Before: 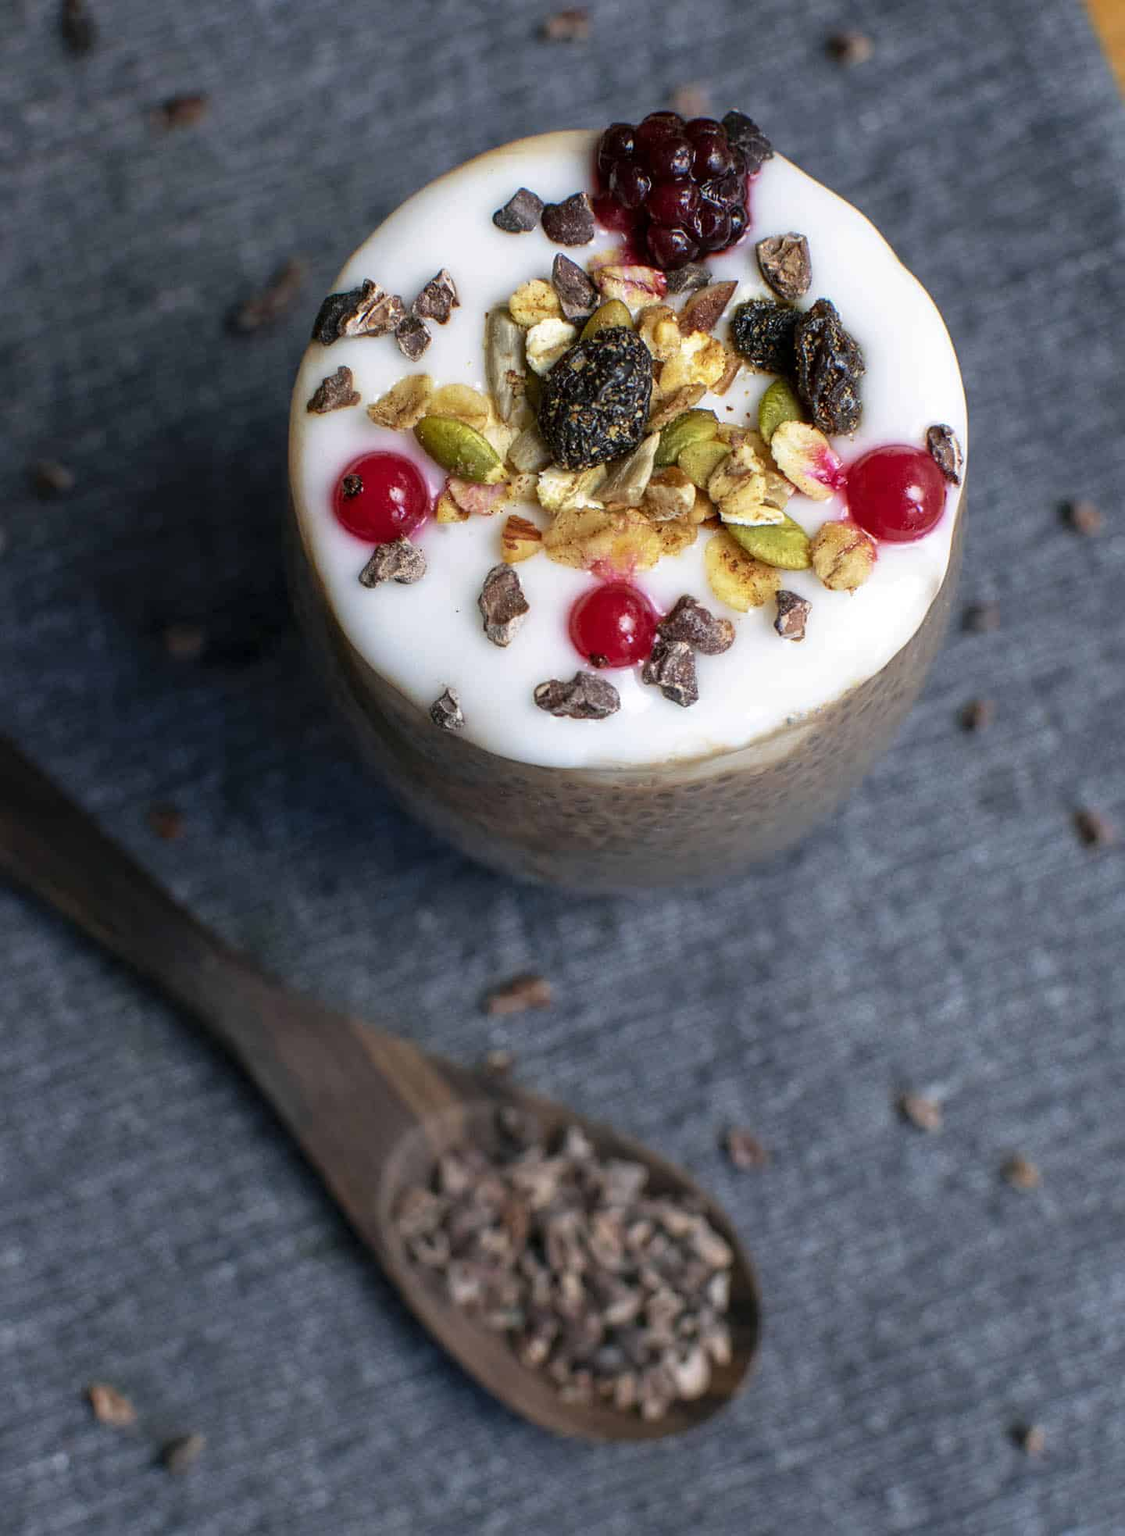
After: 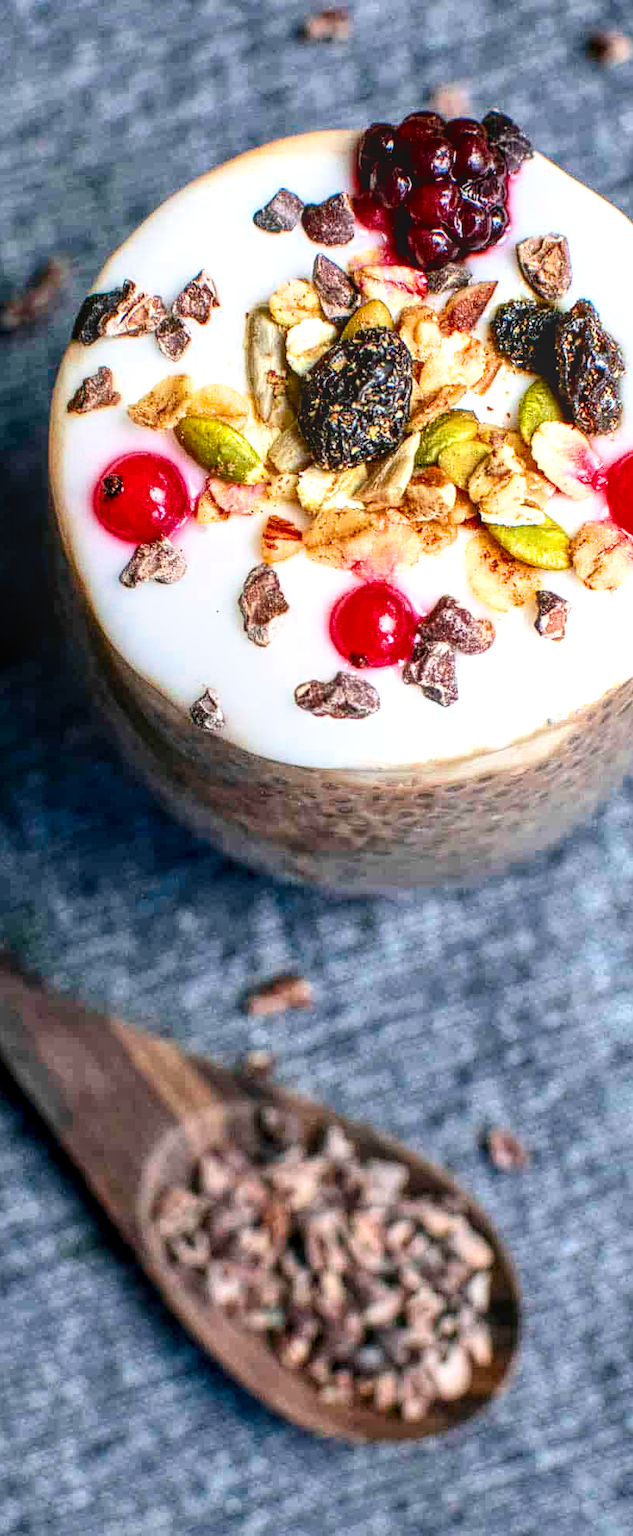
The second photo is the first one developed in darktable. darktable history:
local contrast: highlights 76%, shadows 55%, detail 177%, midtone range 0.213
shadows and highlights: shadows 11.1, white point adjustment 1.31, soften with gaussian
crop: left 21.333%, right 22.283%
contrast brightness saturation: contrast 0.209, brightness -0.101, saturation 0.212
color zones: curves: ch1 [(0.25, 0.5) (0.747, 0.71)]
filmic rgb: middle gray luminance 18.27%, black relative exposure -8.97 EV, white relative exposure 3.71 EV, threshold 2.98 EV, target black luminance 0%, hardness 4.82, latitude 68.31%, contrast 0.95, highlights saturation mix 19.66%, shadows ↔ highlights balance 21.24%, enable highlight reconstruction true
exposure: black level correction 0, exposure 1.379 EV, compensate highlight preservation false
